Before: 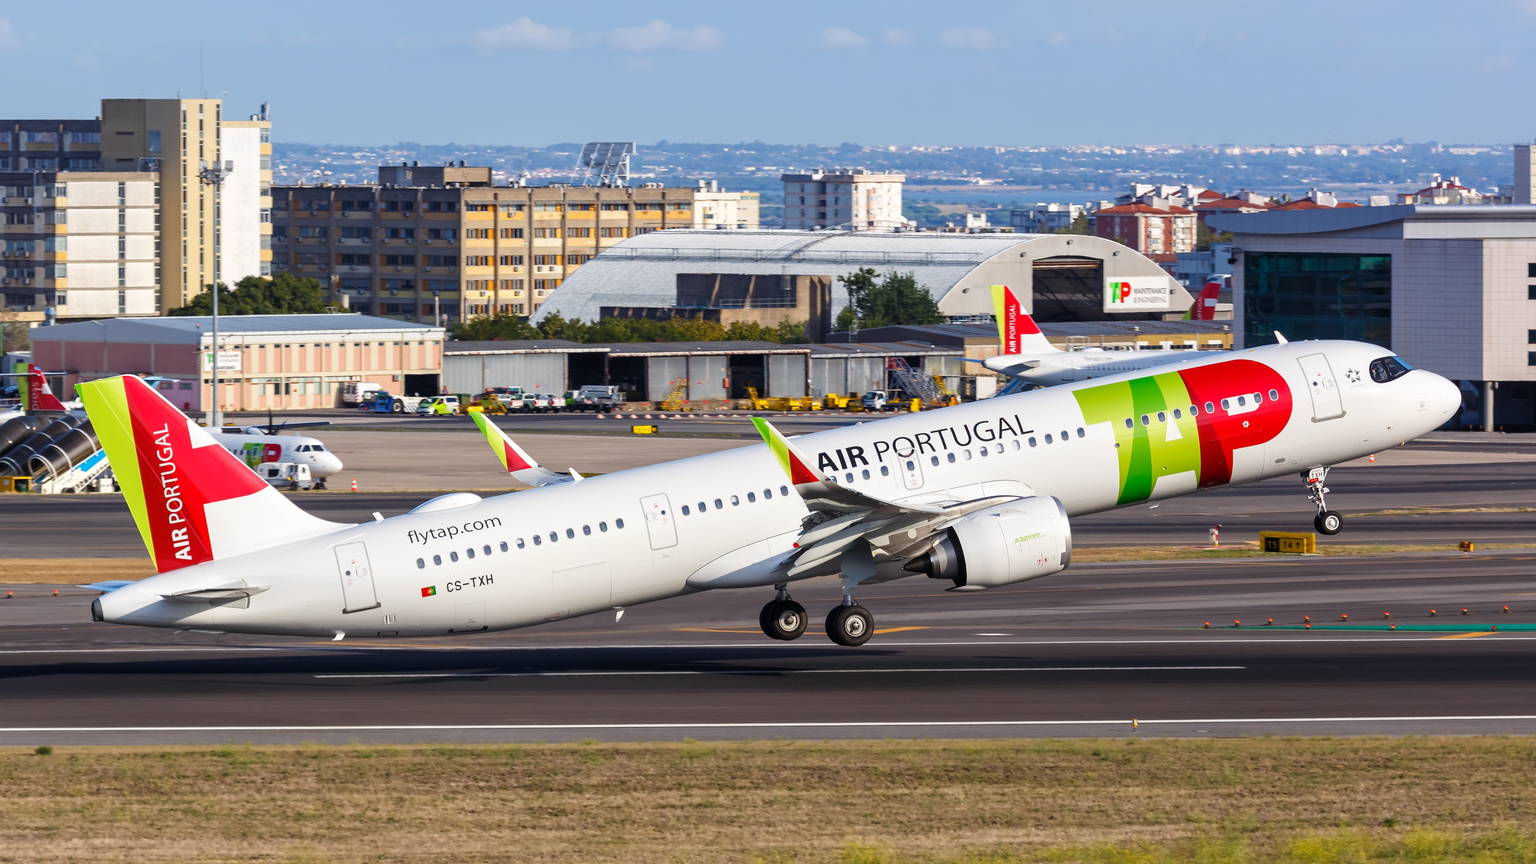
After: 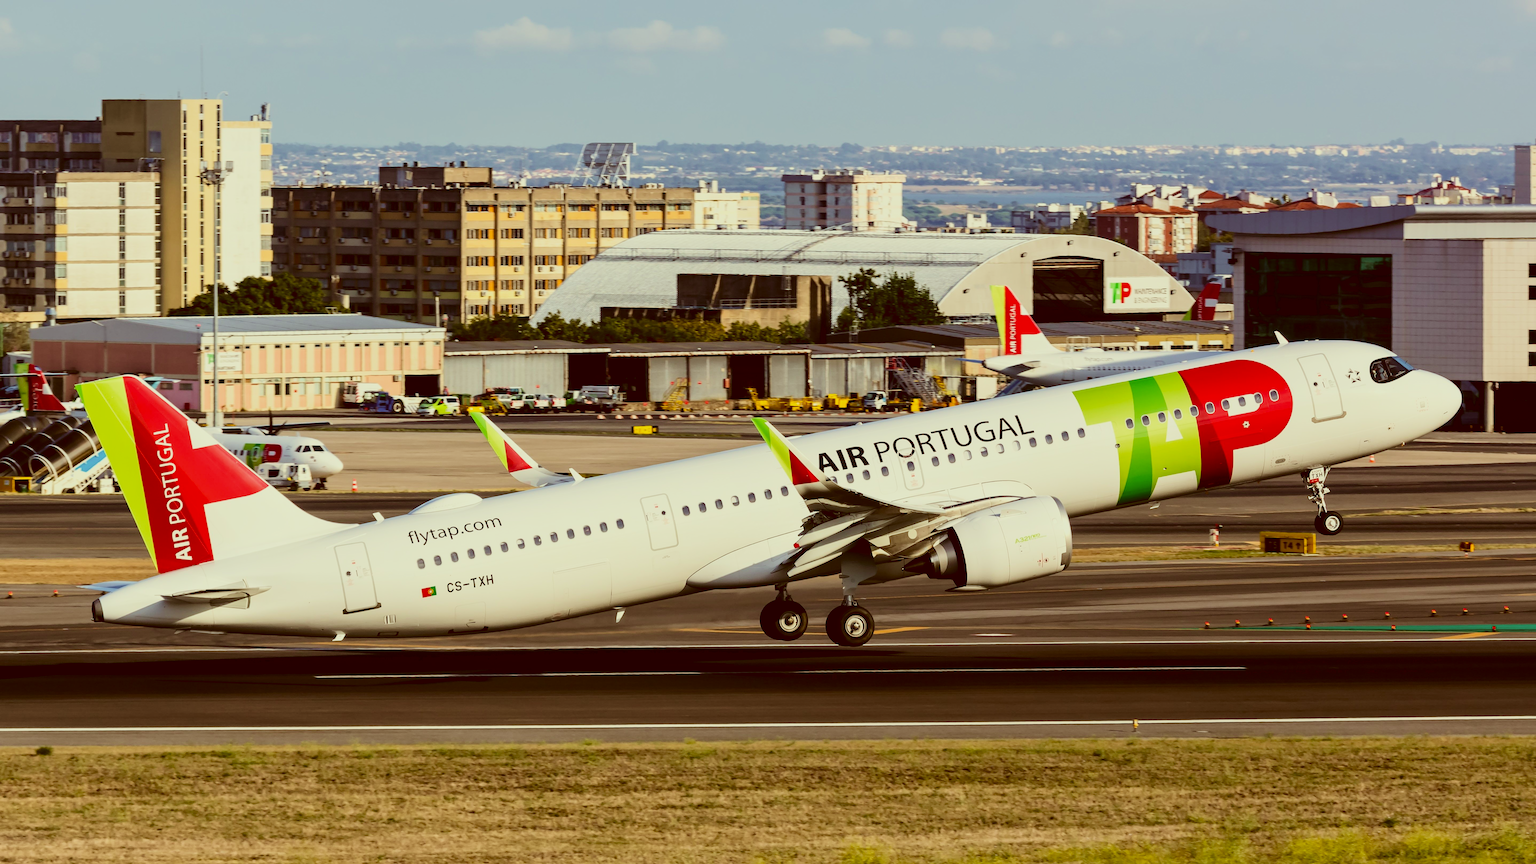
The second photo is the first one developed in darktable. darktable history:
contrast brightness saturation: contrast 0.217
filmic rgb: black relative exposure -7.65 EV, white relative exposure 4.56 EV, hardness 3.61
velvia: on, module defaults
color correction: highlights a* -5.94, highlights b* 9.33, shadows a* 10.19, shadows b* 23.87
